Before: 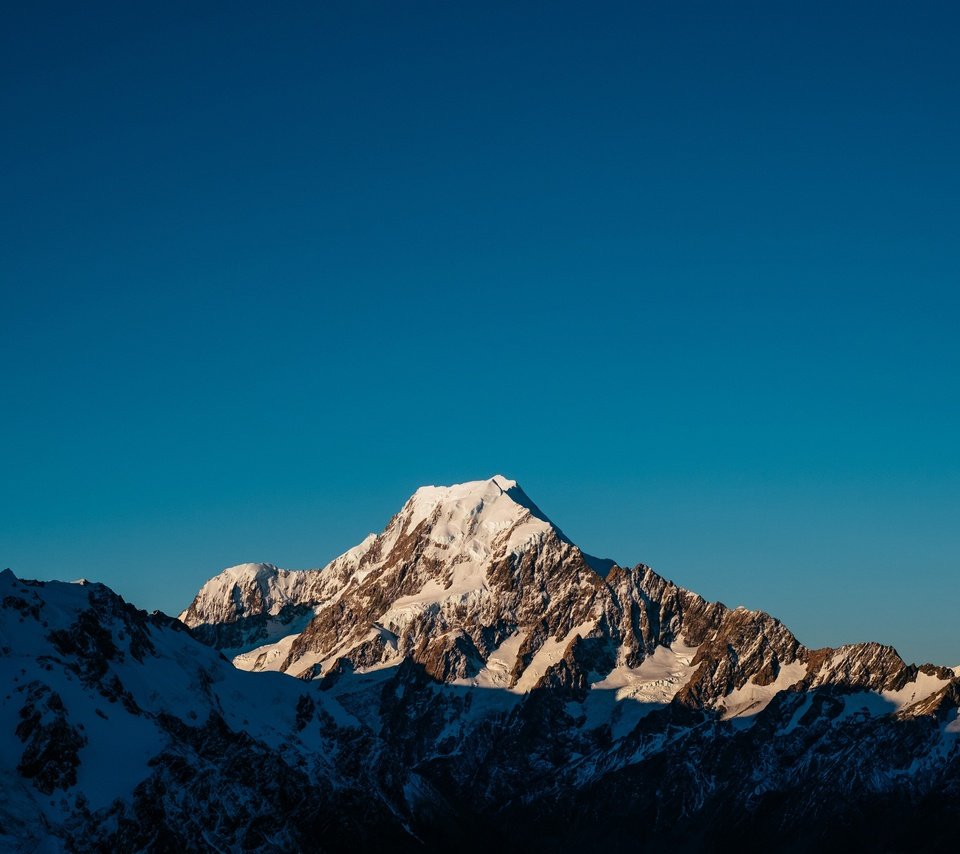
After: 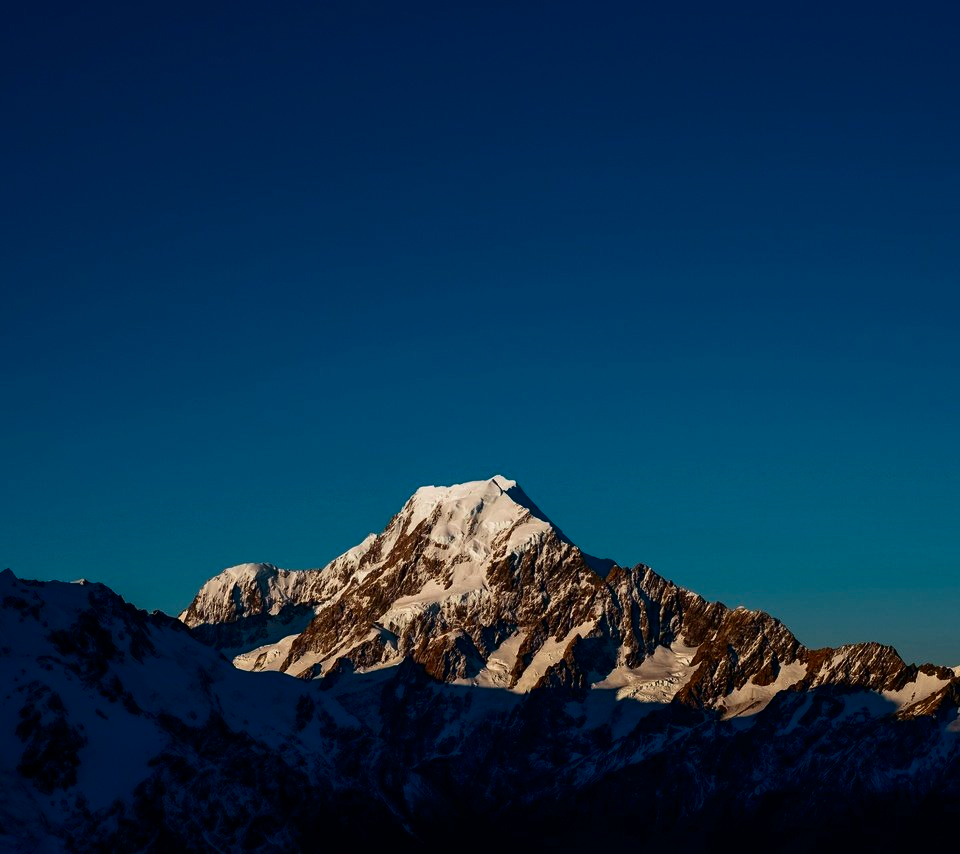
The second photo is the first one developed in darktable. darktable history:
contrast brightness saturation: contrast 0.102, brightness -0.27, saturation 0.136
